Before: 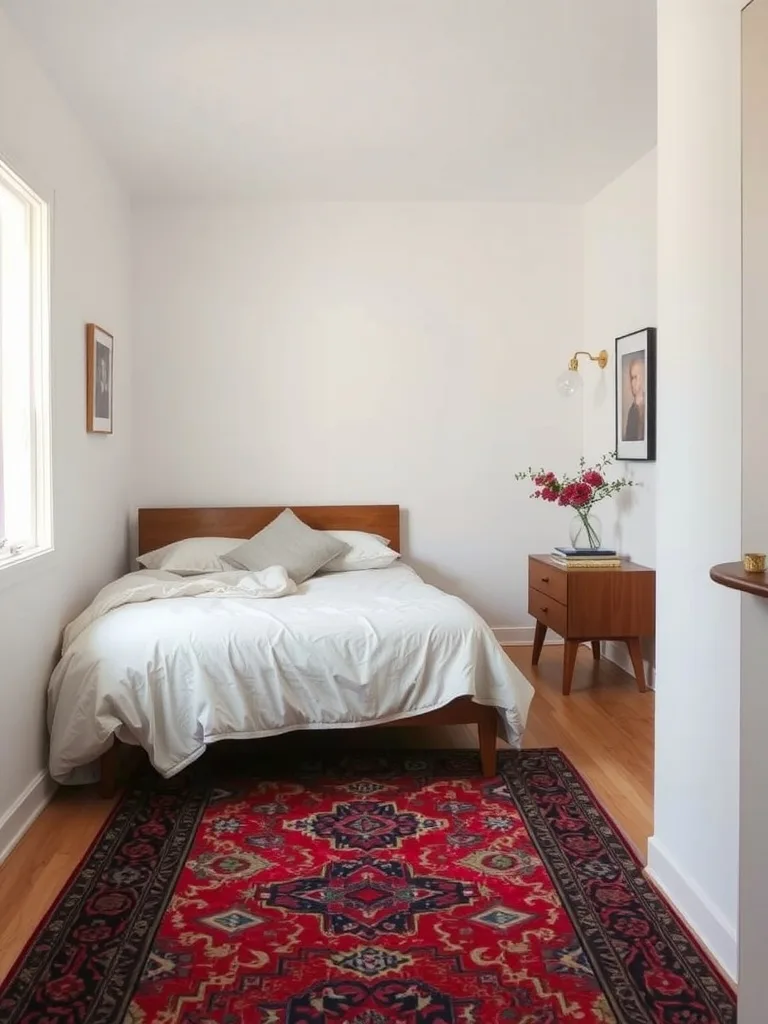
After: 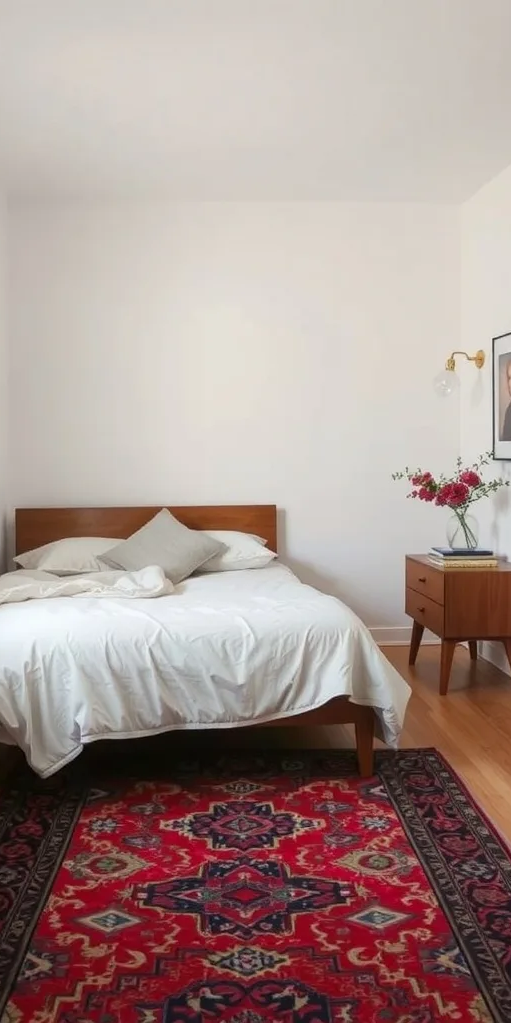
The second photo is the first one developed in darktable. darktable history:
crop and rotate: left 16.073%, right 17.351%
